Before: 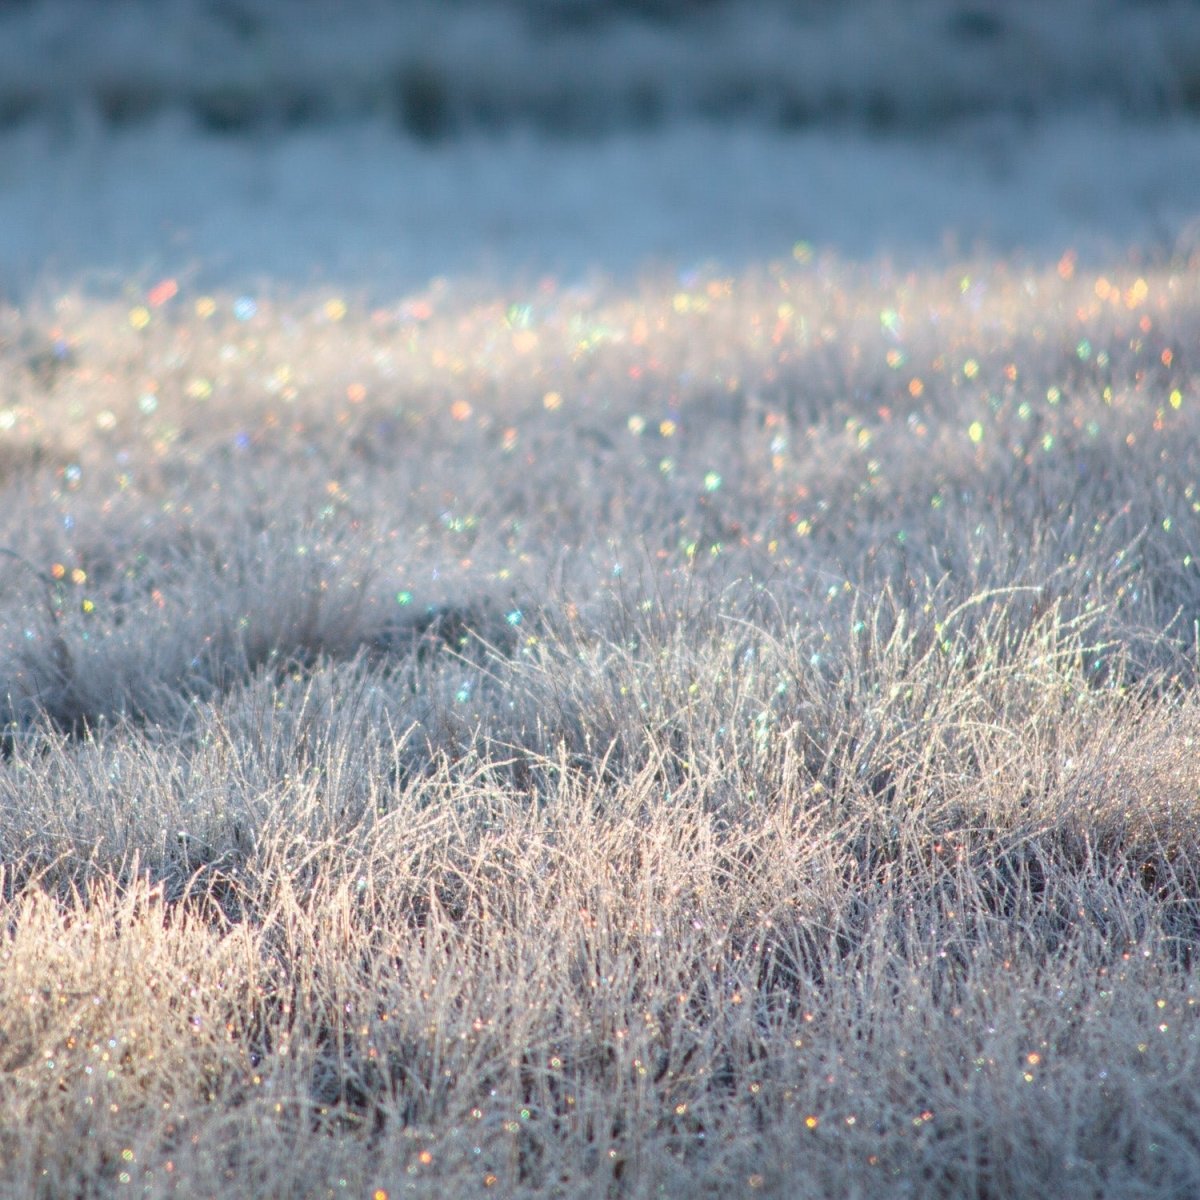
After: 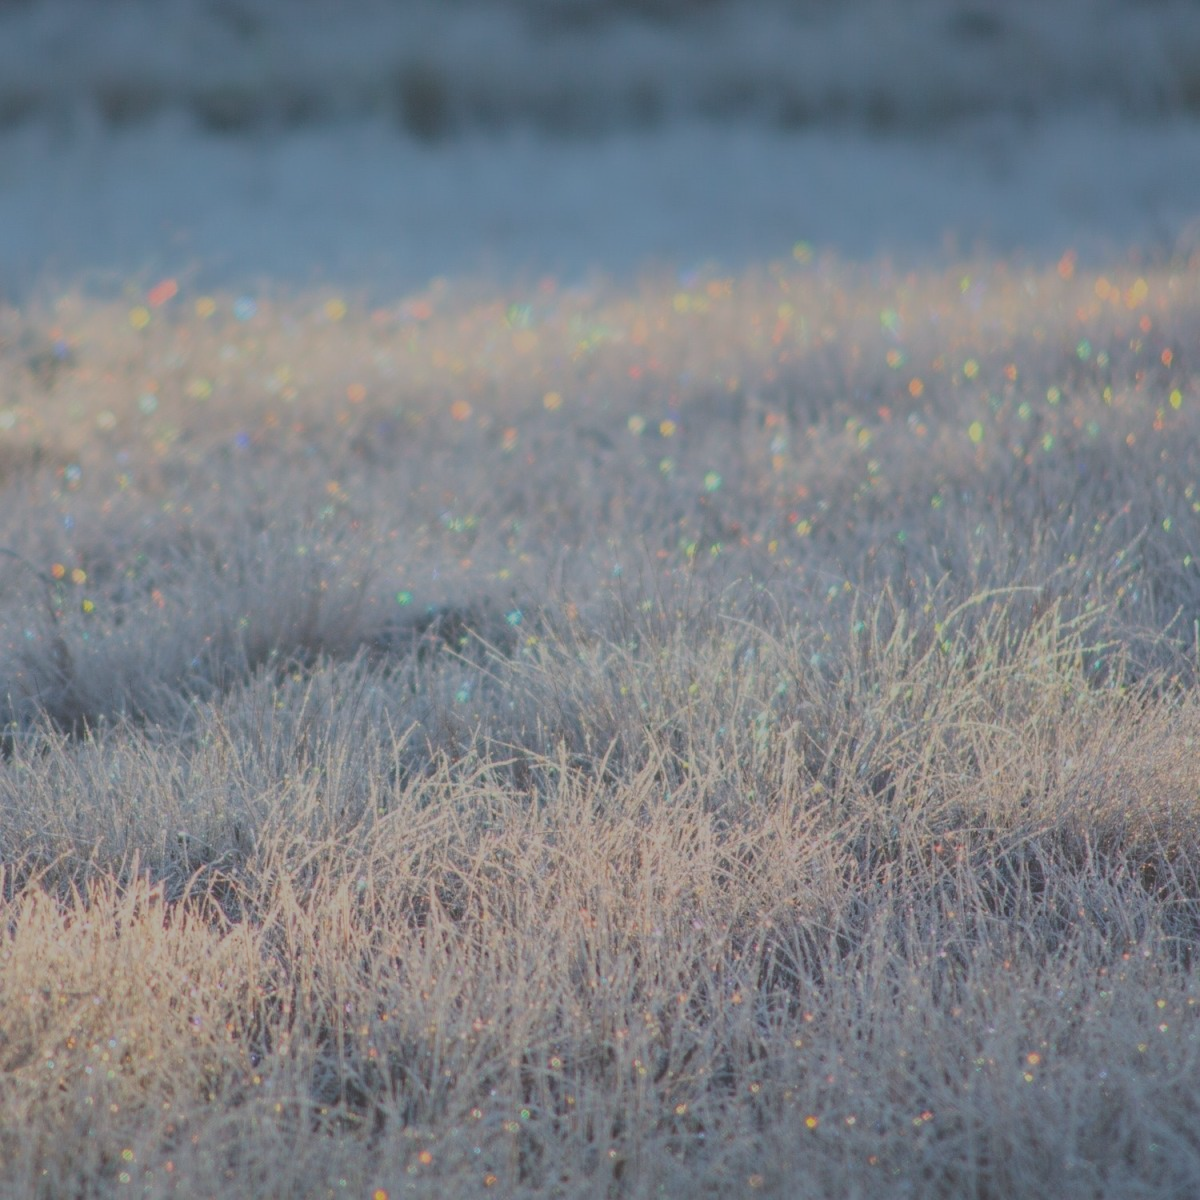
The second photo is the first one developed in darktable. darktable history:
contrast brightness saturation: contrast -0.28
local contrast: detail 115%
exposure: black level correction -0.036, exposure -0.497 EV, compensate highlight preservation false
filmic rgb: black relative exposure -8.42 EV, white relative exposure 4.68 EV, hardness 3.82, color science v6 (2022)
